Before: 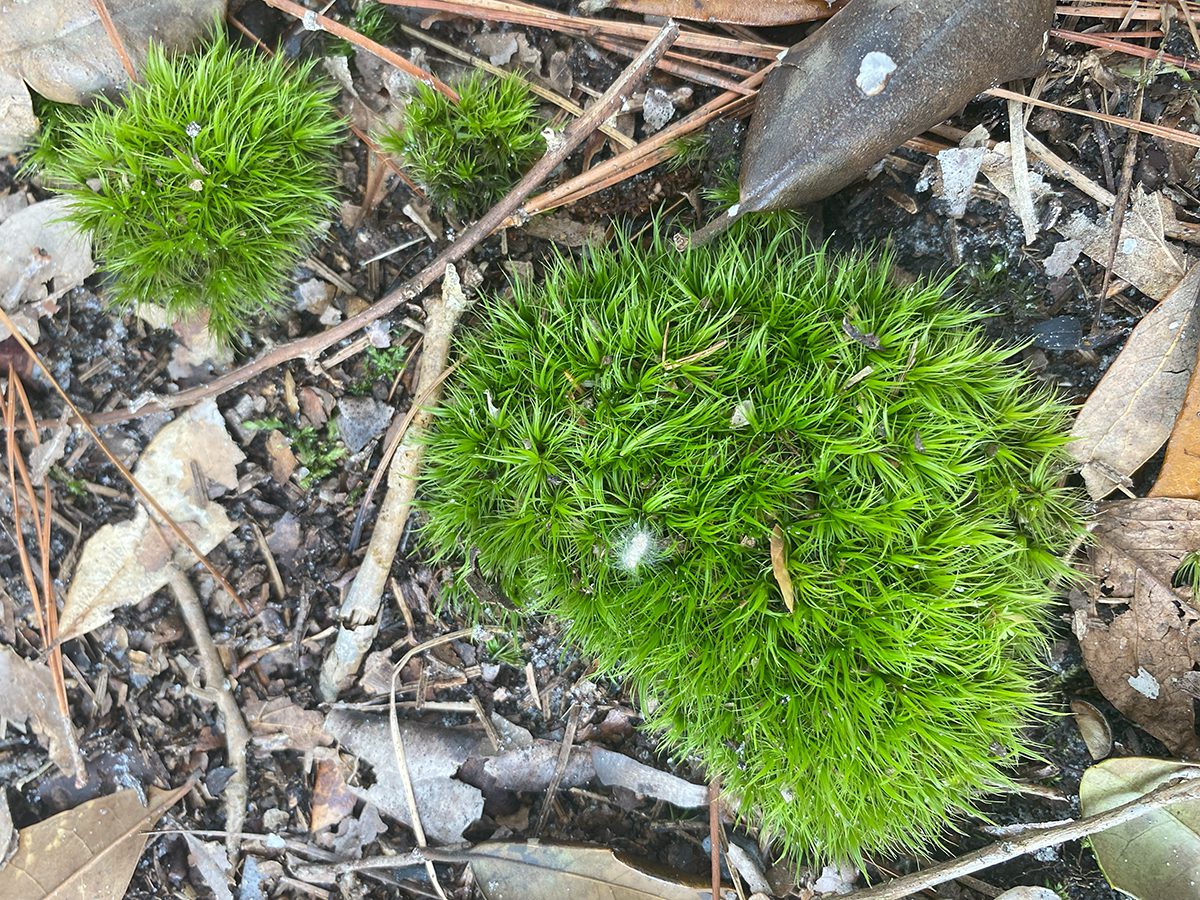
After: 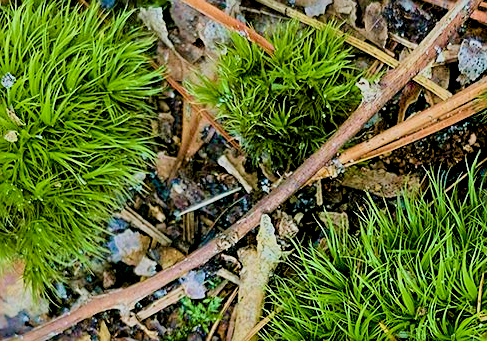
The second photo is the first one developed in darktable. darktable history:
exposure: black level correction 0.029, exposure -0.073 EV, compensate highlight preservation false
filmic rgb: black relative exposure -7.32 EV, white relative exposure 5.09 EV, hardness 3.2
crop: left 15.452%, top 5.459%, right 43.956%, bottom 56.62%
color balance rgb: linear chroma grading › global chroma 18.9%, perceptual saturation grading › global saturation 20%, perceptual saturation grading › highlights -25%, perceptual saturation grading › shadows 50%, global vibrance 18.93%
velvia: strength 74%
shadows and highlights: shadows 32, highlights -32, soften with gaussian
sharpen: on, module defaults
